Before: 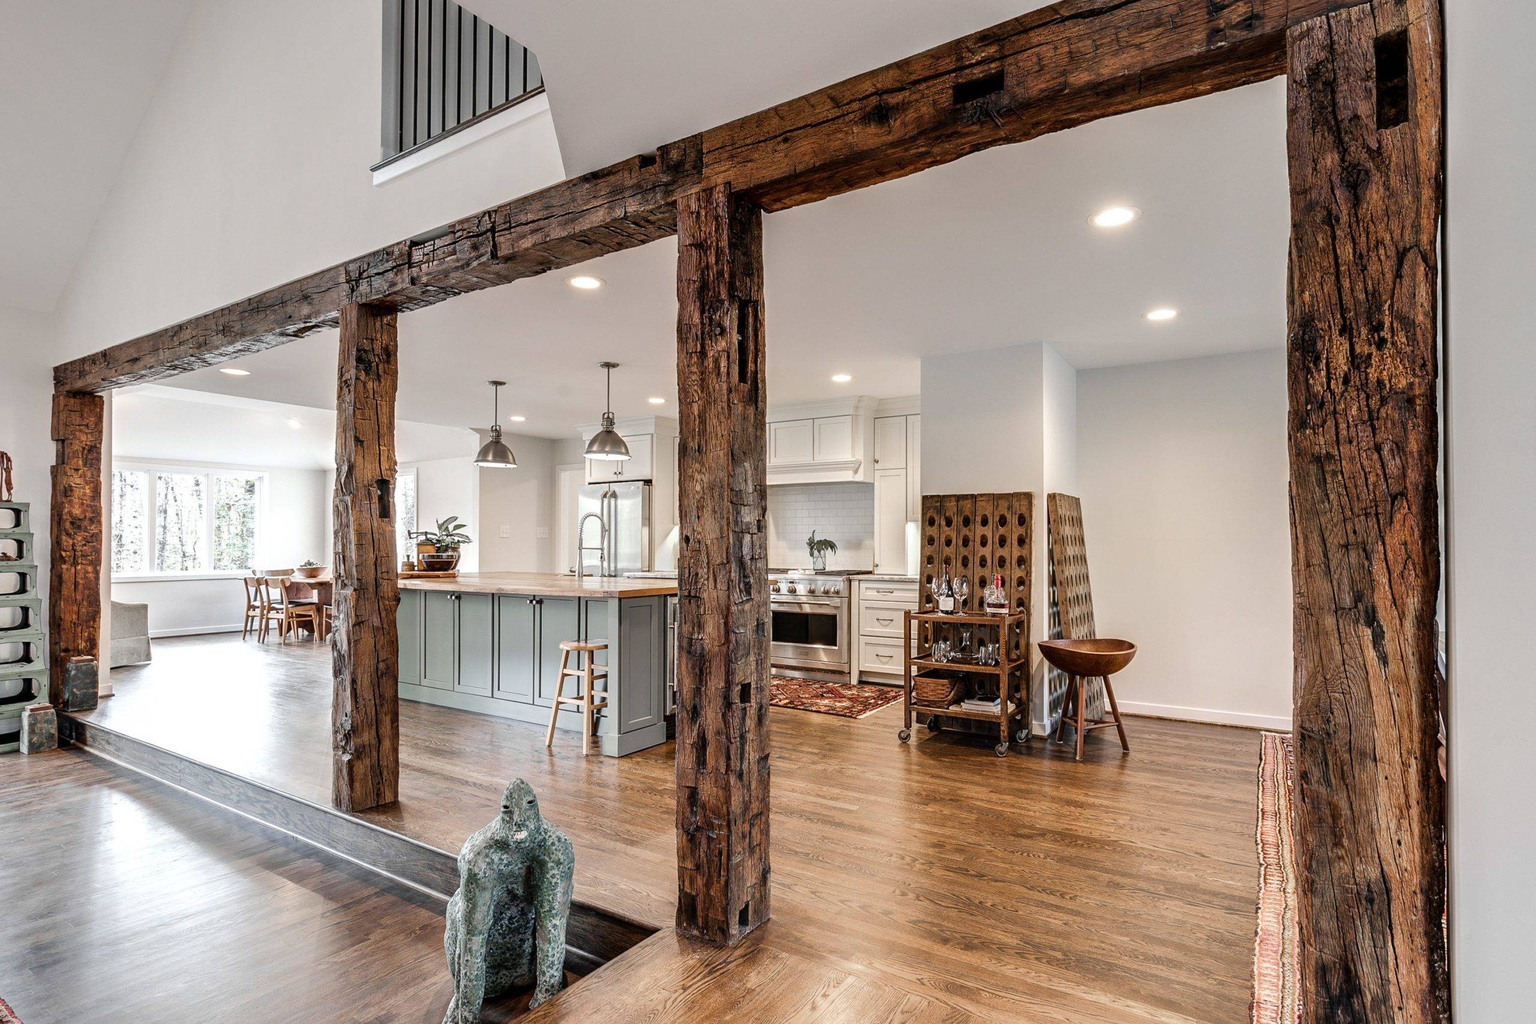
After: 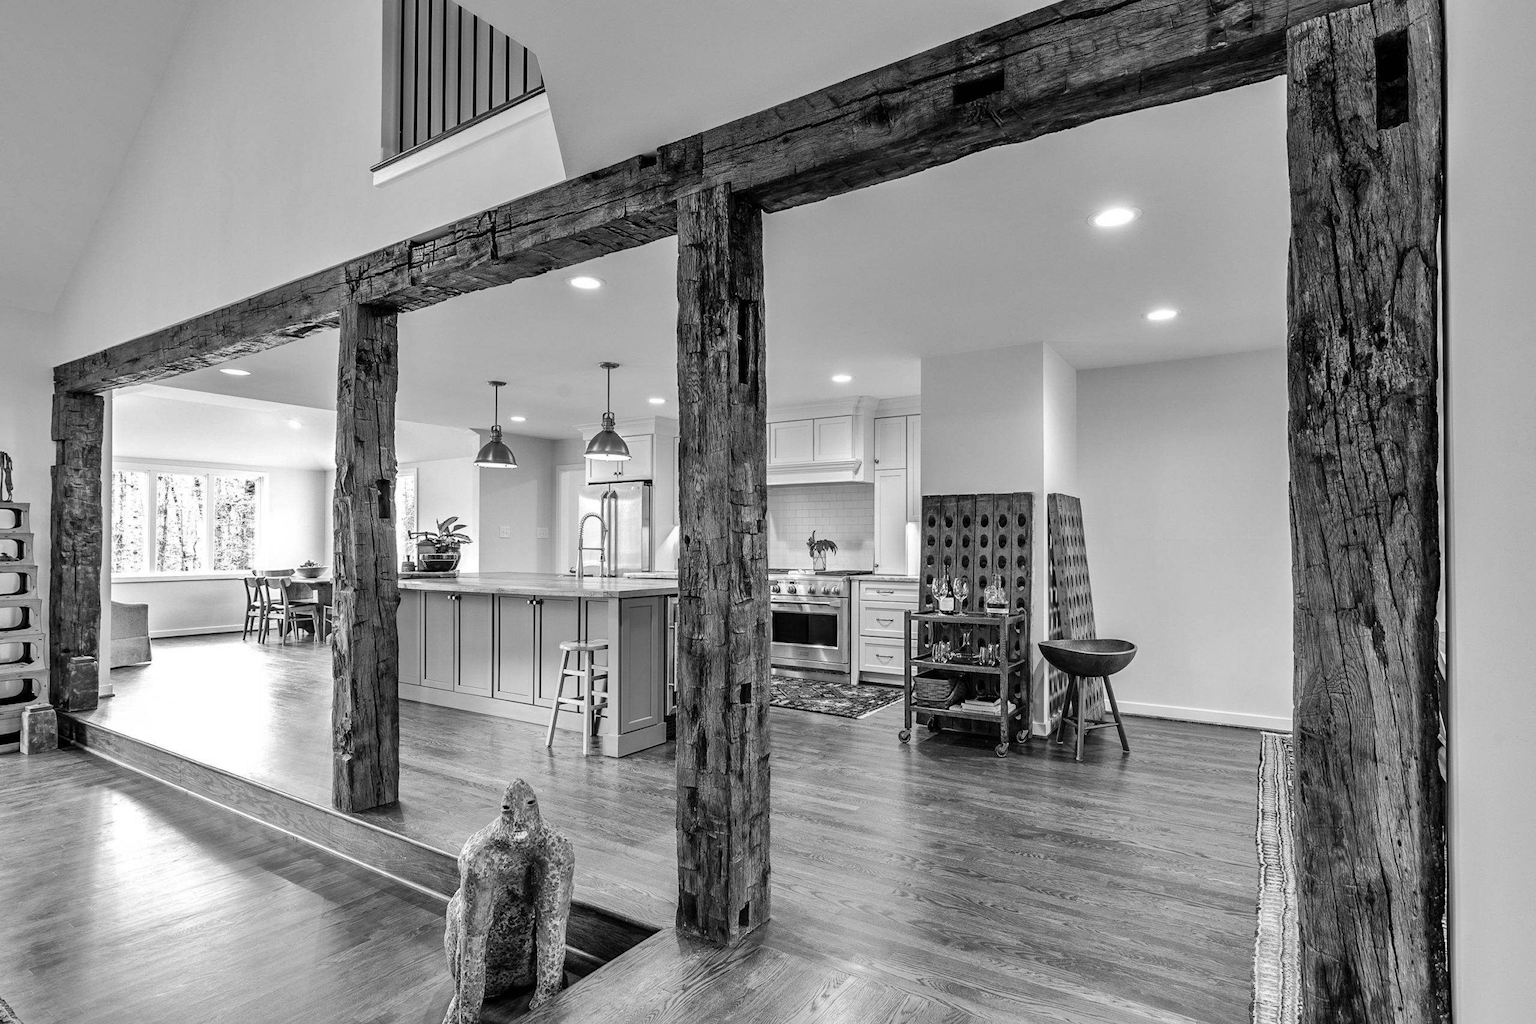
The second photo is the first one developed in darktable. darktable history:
shadows and highlights: shadows 52.42, soften with gaussian
monochrome: on, module defaults
